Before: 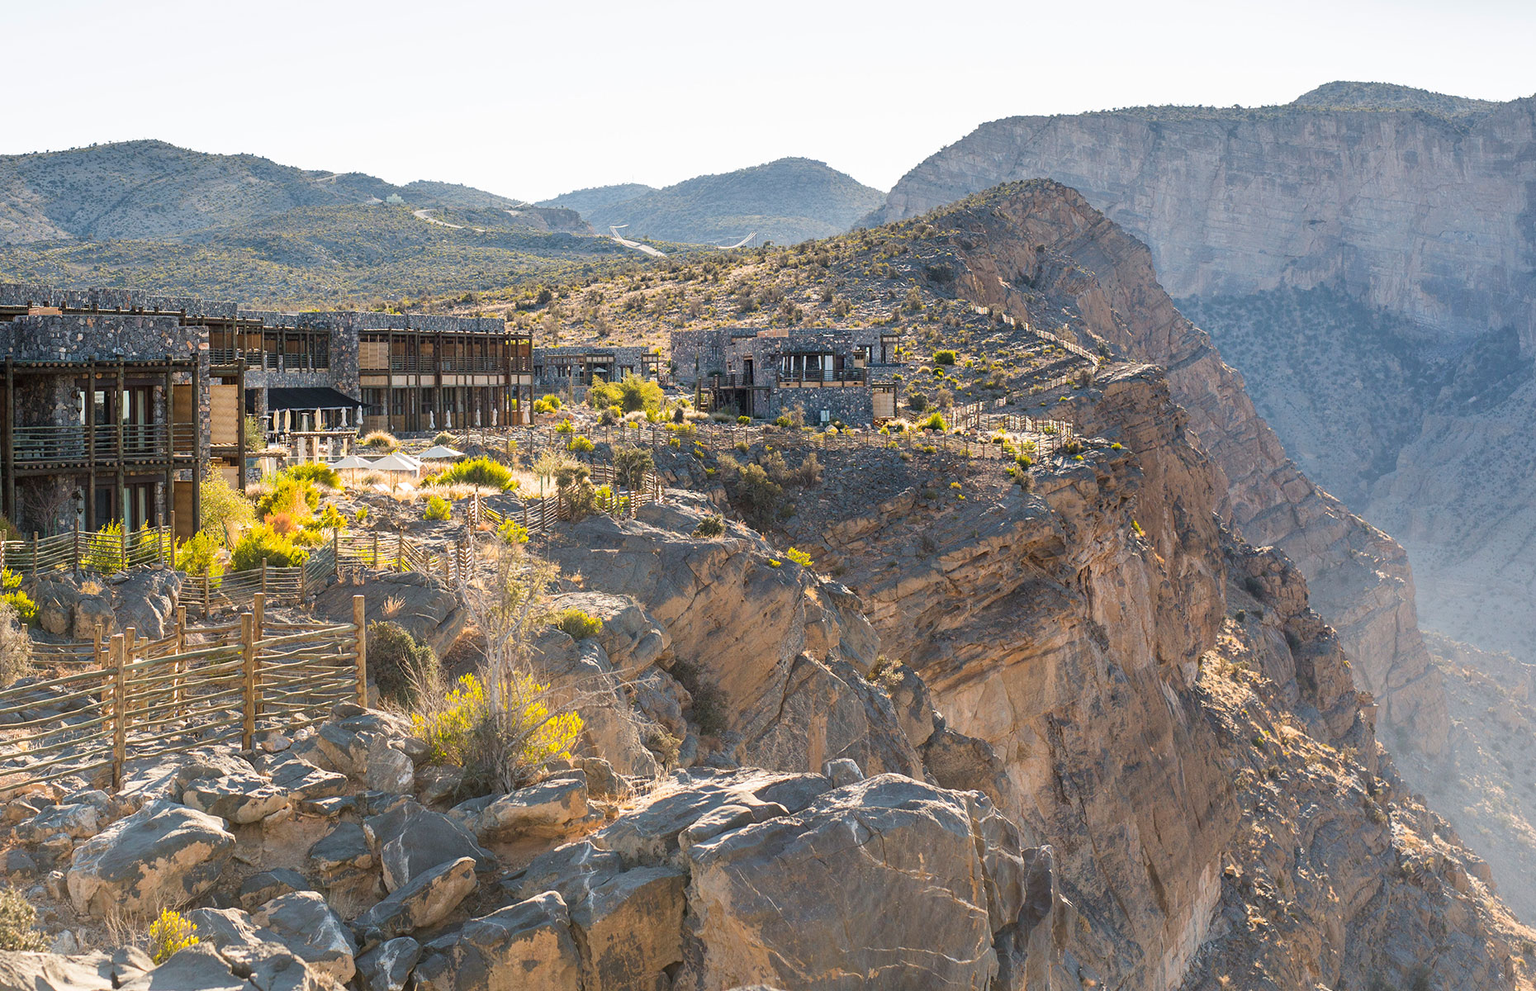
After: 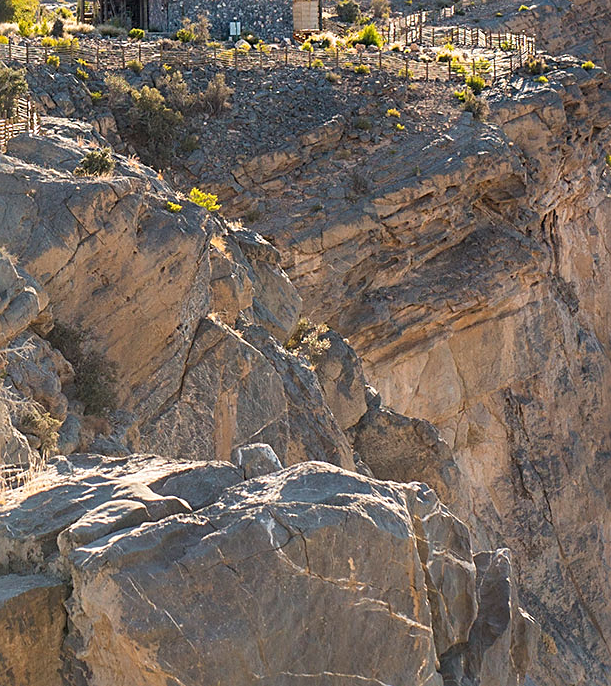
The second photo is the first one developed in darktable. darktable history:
sharpen: on, module defaults
crop: left 41.127%, top 39.611%, right 25.987%, bottom 3.16%
